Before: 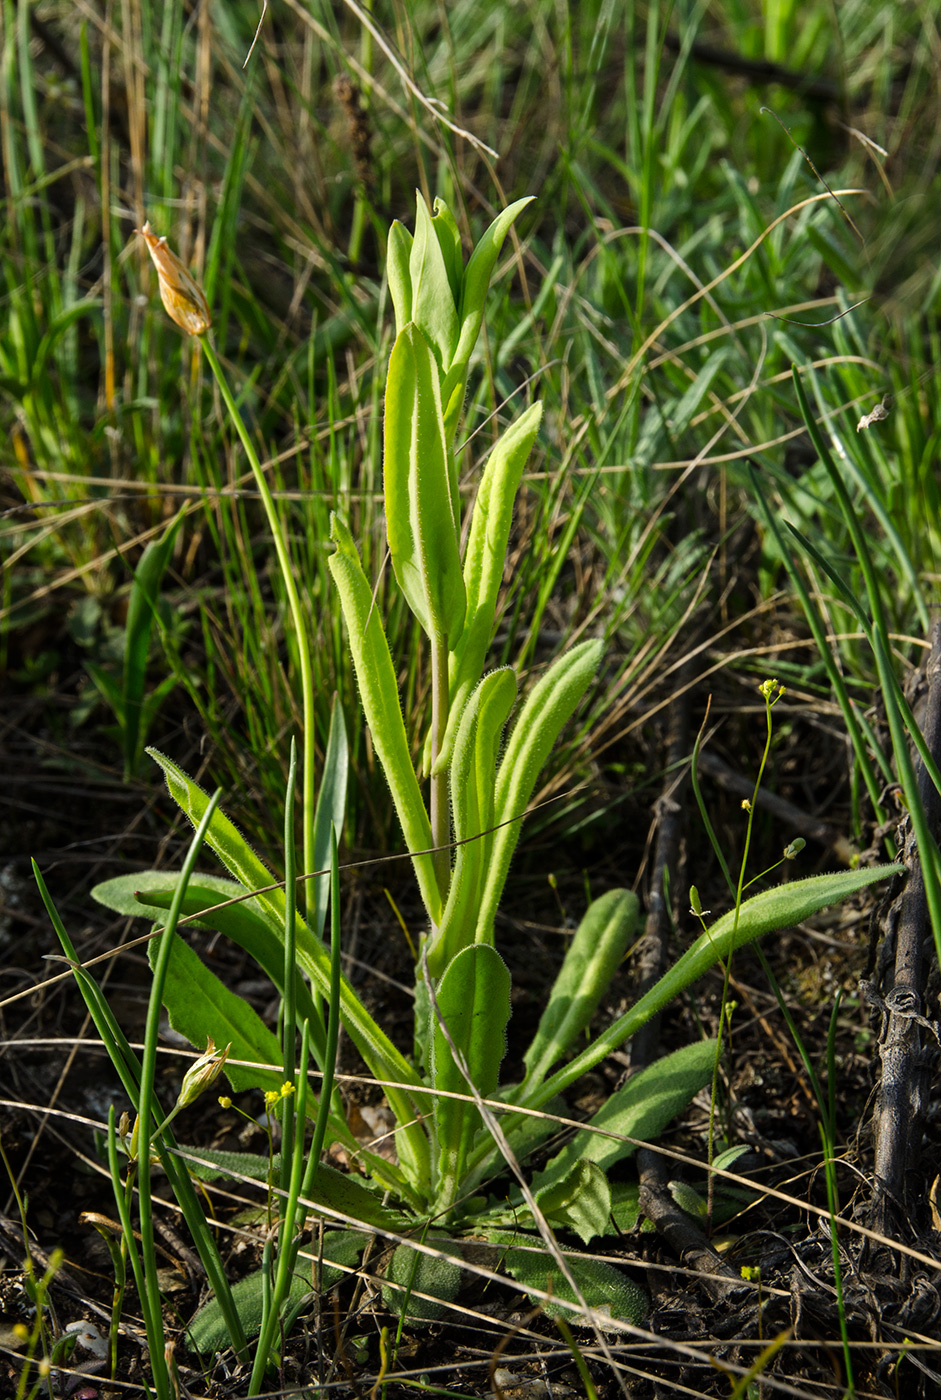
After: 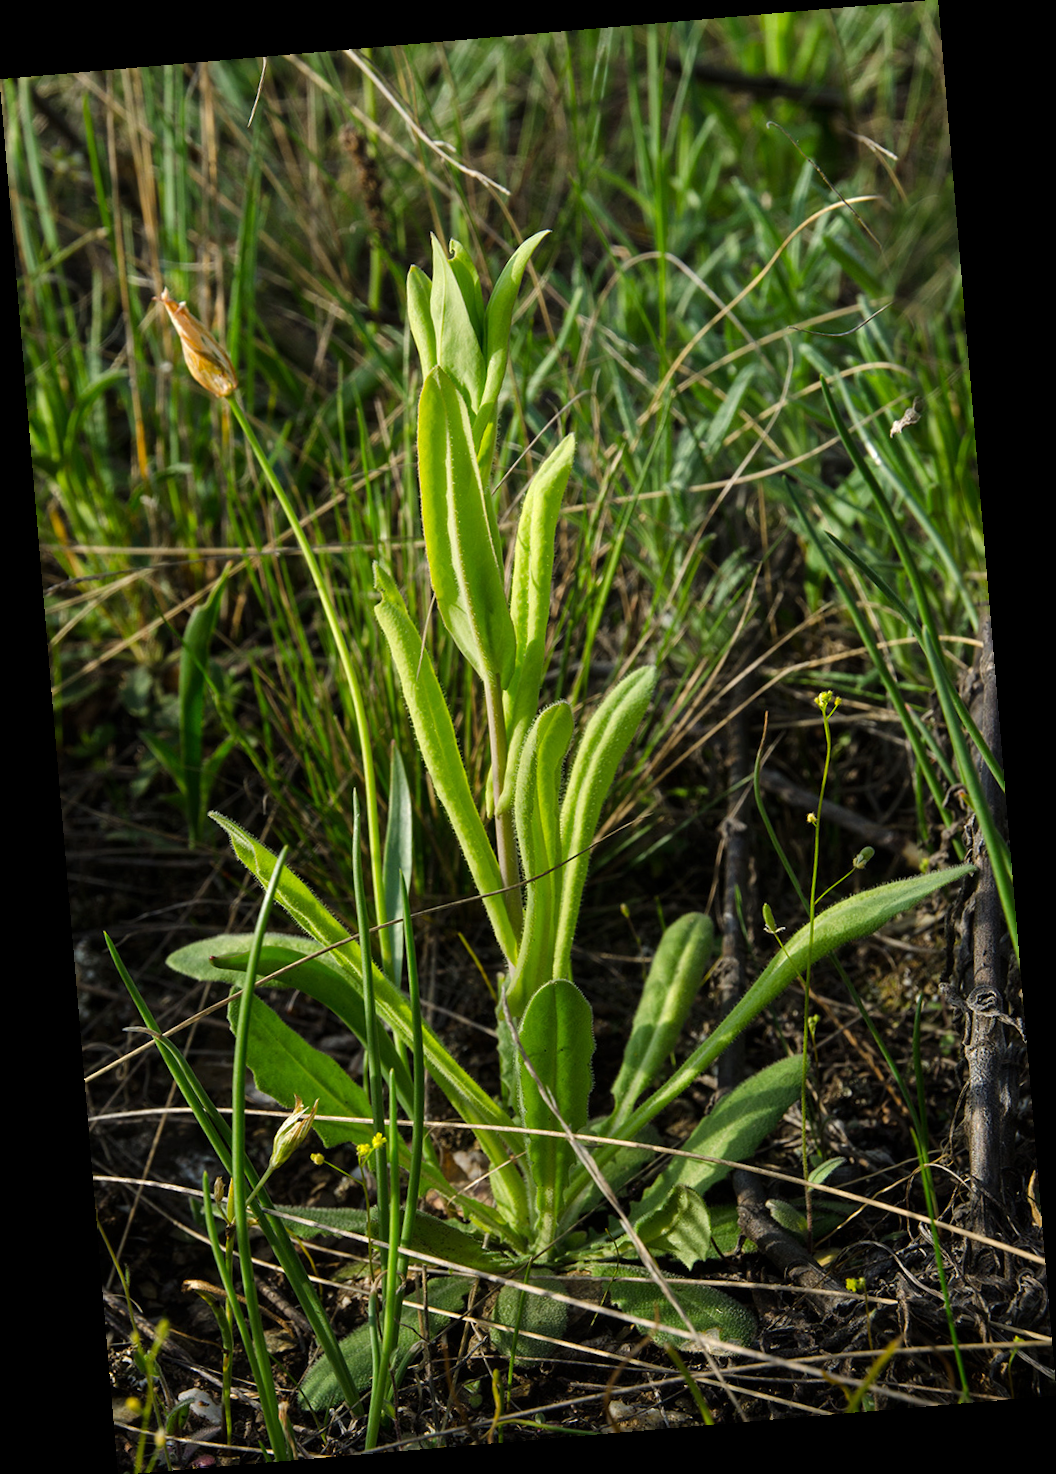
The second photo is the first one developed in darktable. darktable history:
contrast equalizer: y [[0.5 ×6], [0.5 ×6], [0.975, 0.964, 0.925, 0.865, 0.793, 0.721], [0 ×6], [0 ×6]]
rotate and perspective: rotation -4.86°, automatic cropping off
